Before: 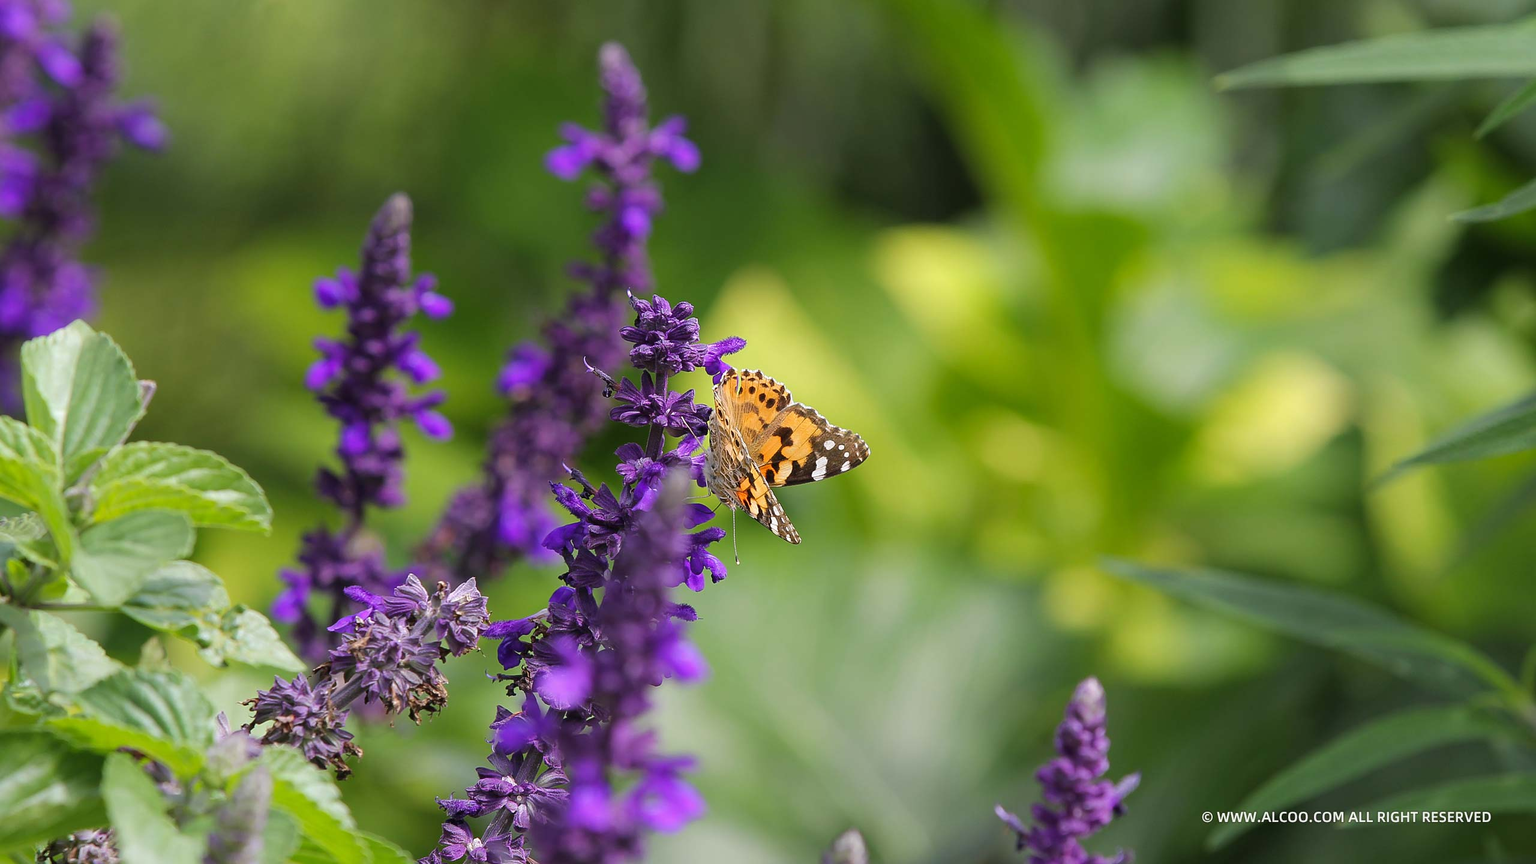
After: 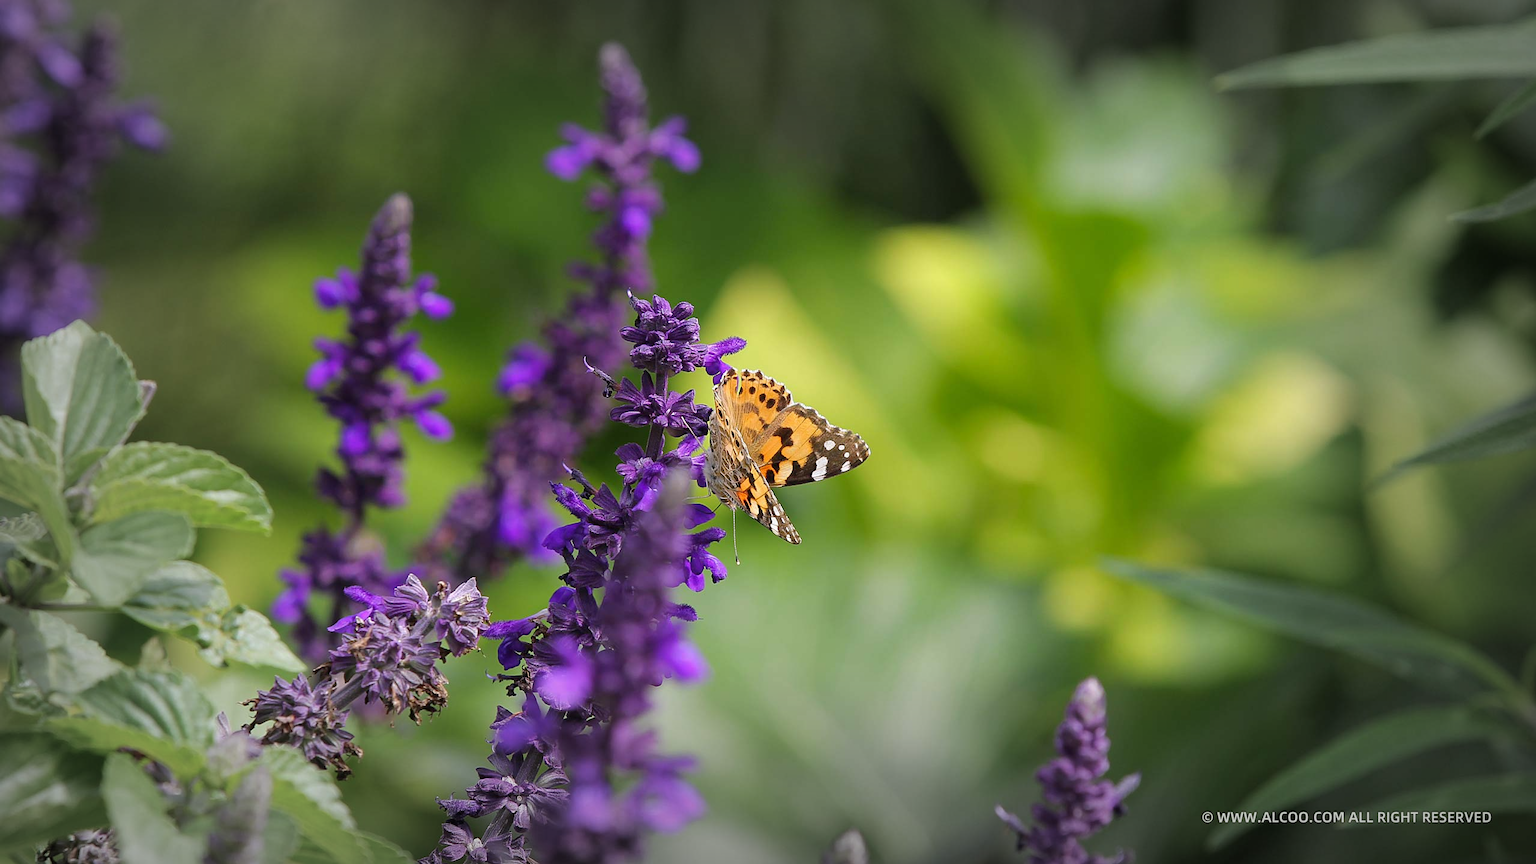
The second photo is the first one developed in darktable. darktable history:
vignetting: fall-off start 53.77%, automatic ratio true, width/height ratio 1.313, shape 0.213
